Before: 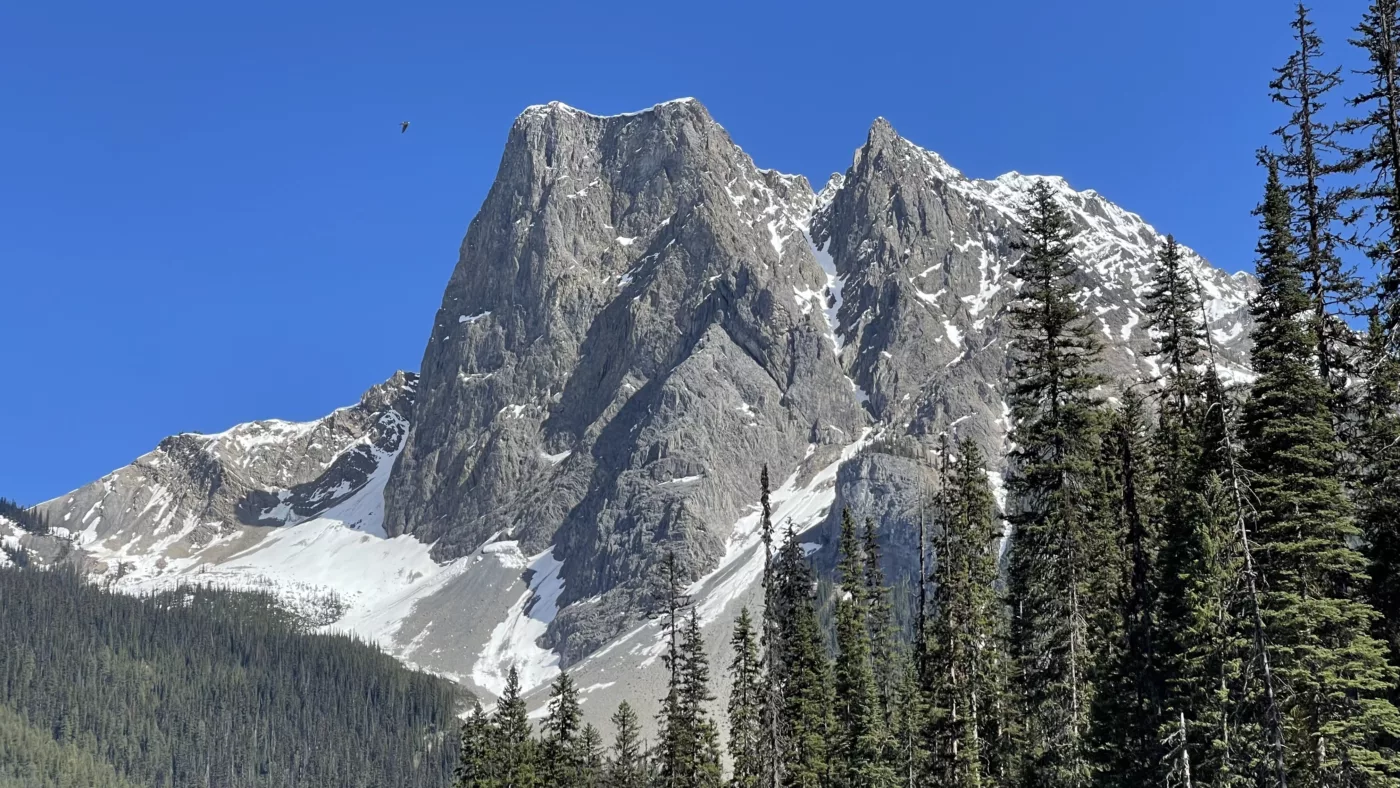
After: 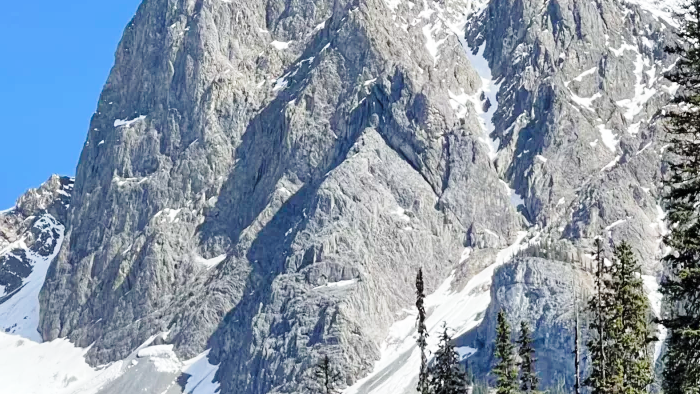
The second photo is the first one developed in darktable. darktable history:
base curve: curves: ch0 [(0, 0) (0.028, 0.03) (0.121, 0.232) (0.46, 0.748) (0.859, 0.968) (1, 1)], preserve colors none
crop: left 24.689%, top 24.905%, right 25.256%, bottom 25.001%
